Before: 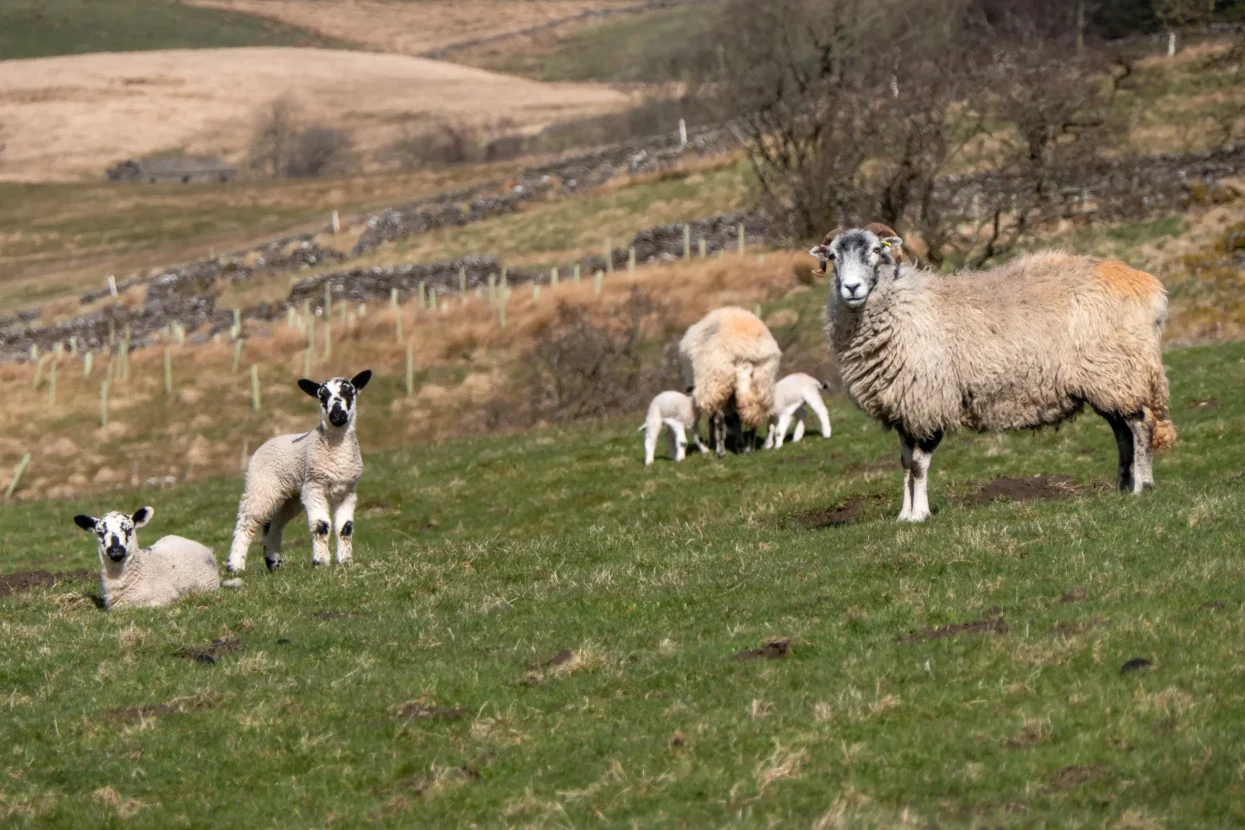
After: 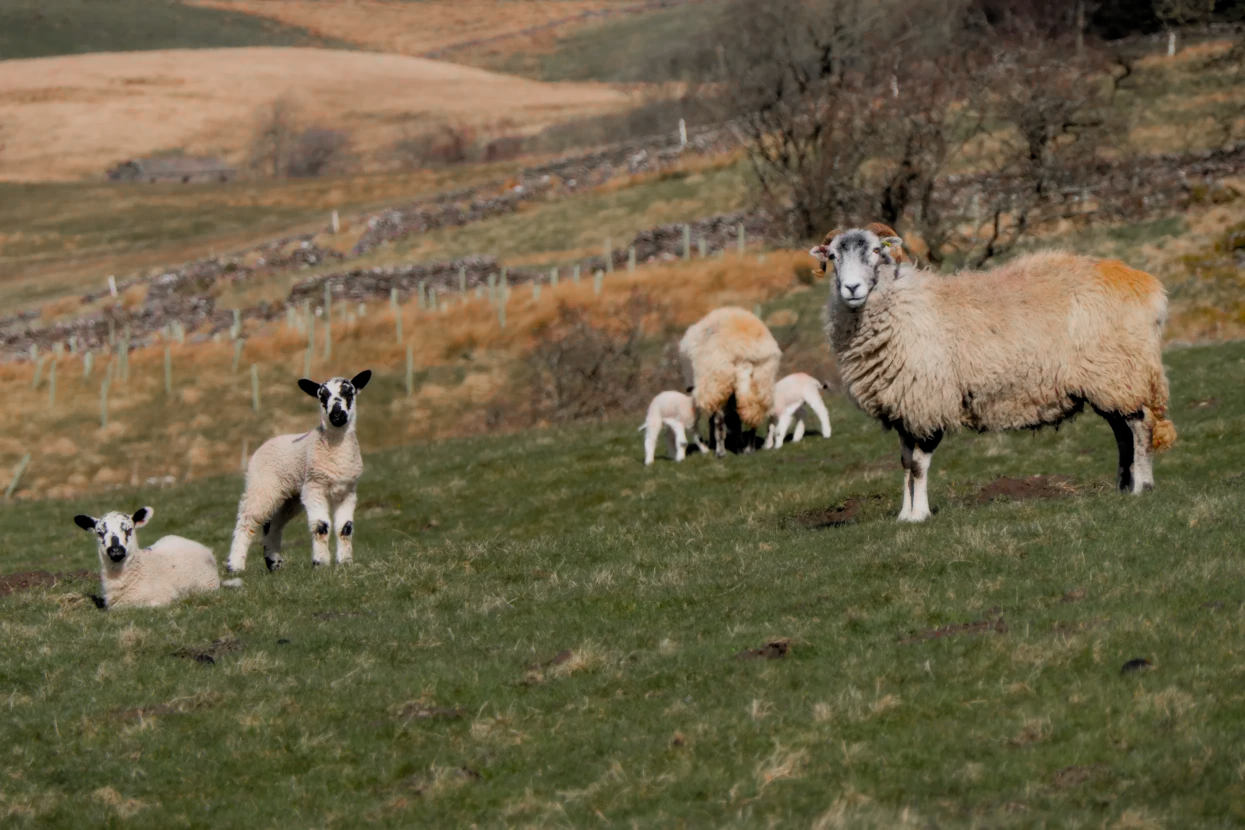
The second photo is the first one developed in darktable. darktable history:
contrast equalizer: octaves 7, y [[0.502, 0.505, 0.512, 0.529, 0.564, 0.588], [0.5 ×6], [0.502, 0.505, 0.512, 0.529, 0.564, 0.588], [0, 0.001, 0.001, 0.004, 0.008, 0.011], [0, 0.001, 0.001, 0.004, 0.008, 0.011]], mix -1
contrast brightness saturation: saturation -0.04
color zones: curves: ch0 [(0, 0.48) (0.209, 0.398) (0.305, 0.332) (0.429, 0.493) (0.571, 0.5) (0.714, 0.5) (0.857, 0.5) (1, 0.48)]; ch1 [(0, 0.736) (0.143, 0.625) (0.225, 0.371) (0.429, 0.256) (0.571, 0.241) (0.714, 0.213) (0.857, 0.48) (1, 0.736)]; ch2 [(0, 0.448) (0.143, 0.498) (0.286, 0.5) (0.429, 0.5) (0.571, 0.5) (0.714, 0.5) (0.857, 0.5) (1, 0.448)]
filmic rgb: black relative exposure -7.6 EV, white relative exposure 4.64 EV, threshold 3 EV, target black luminance 0%, hardness 3.55, latitude 50.51%, contrast 1.033, highlights saturation mix 10%, shadows ↔ highlights balance -0.198%, color science v4 (2020), enable highlight reconstruction true
